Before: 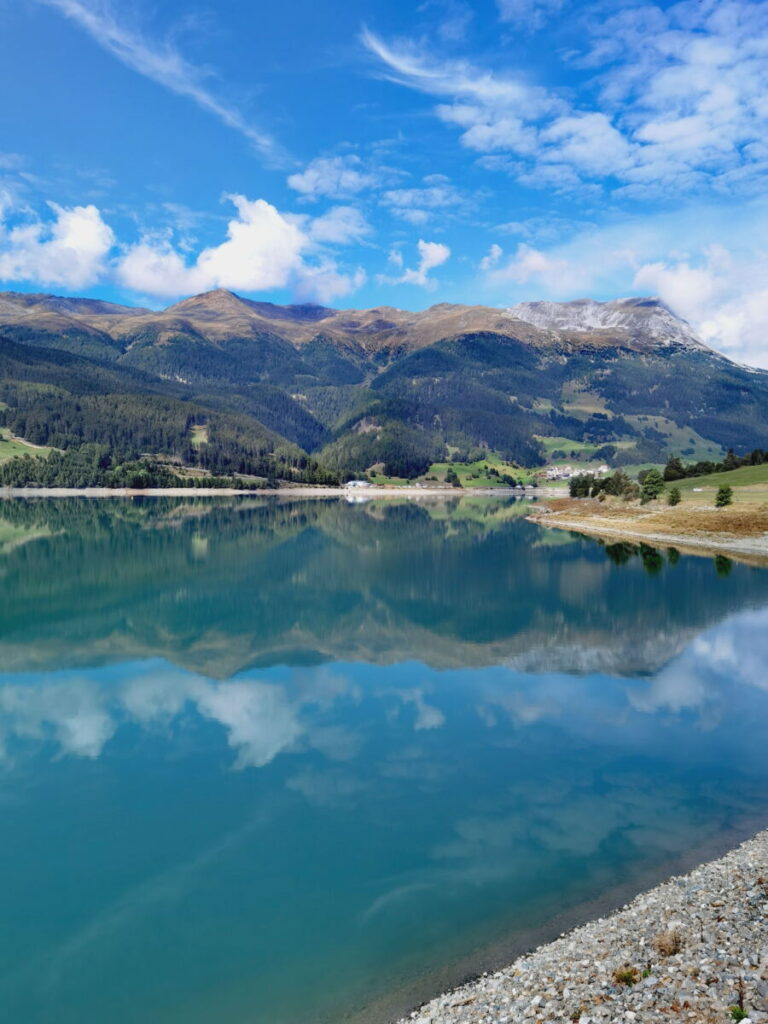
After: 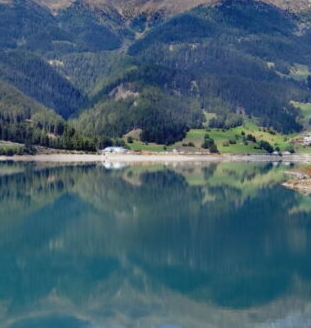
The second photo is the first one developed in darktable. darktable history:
crop: left 31.724%, top 32.64%, right 27.753%, bottom 35.317%
